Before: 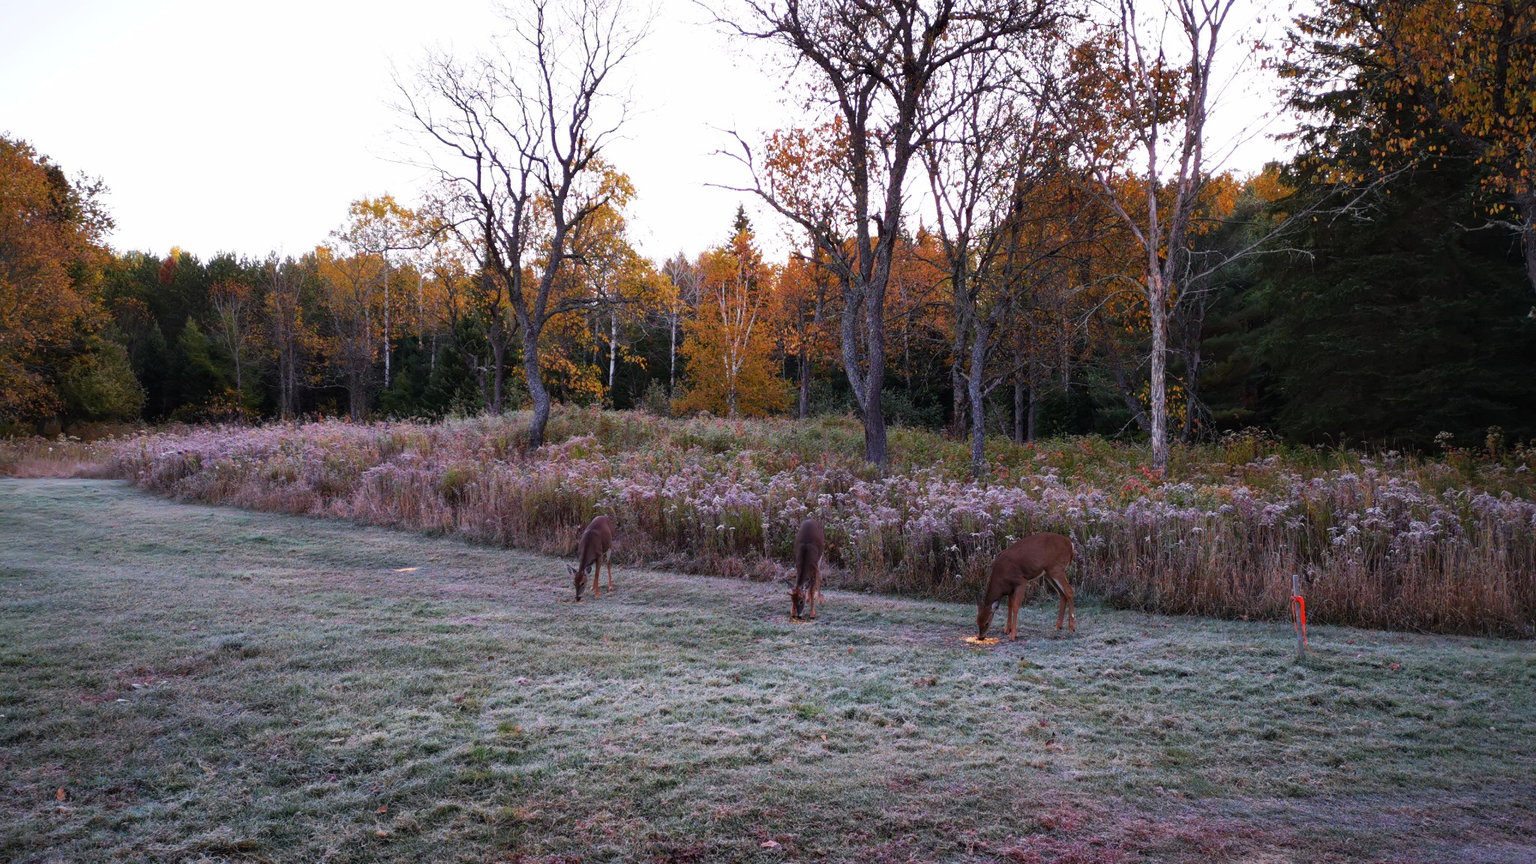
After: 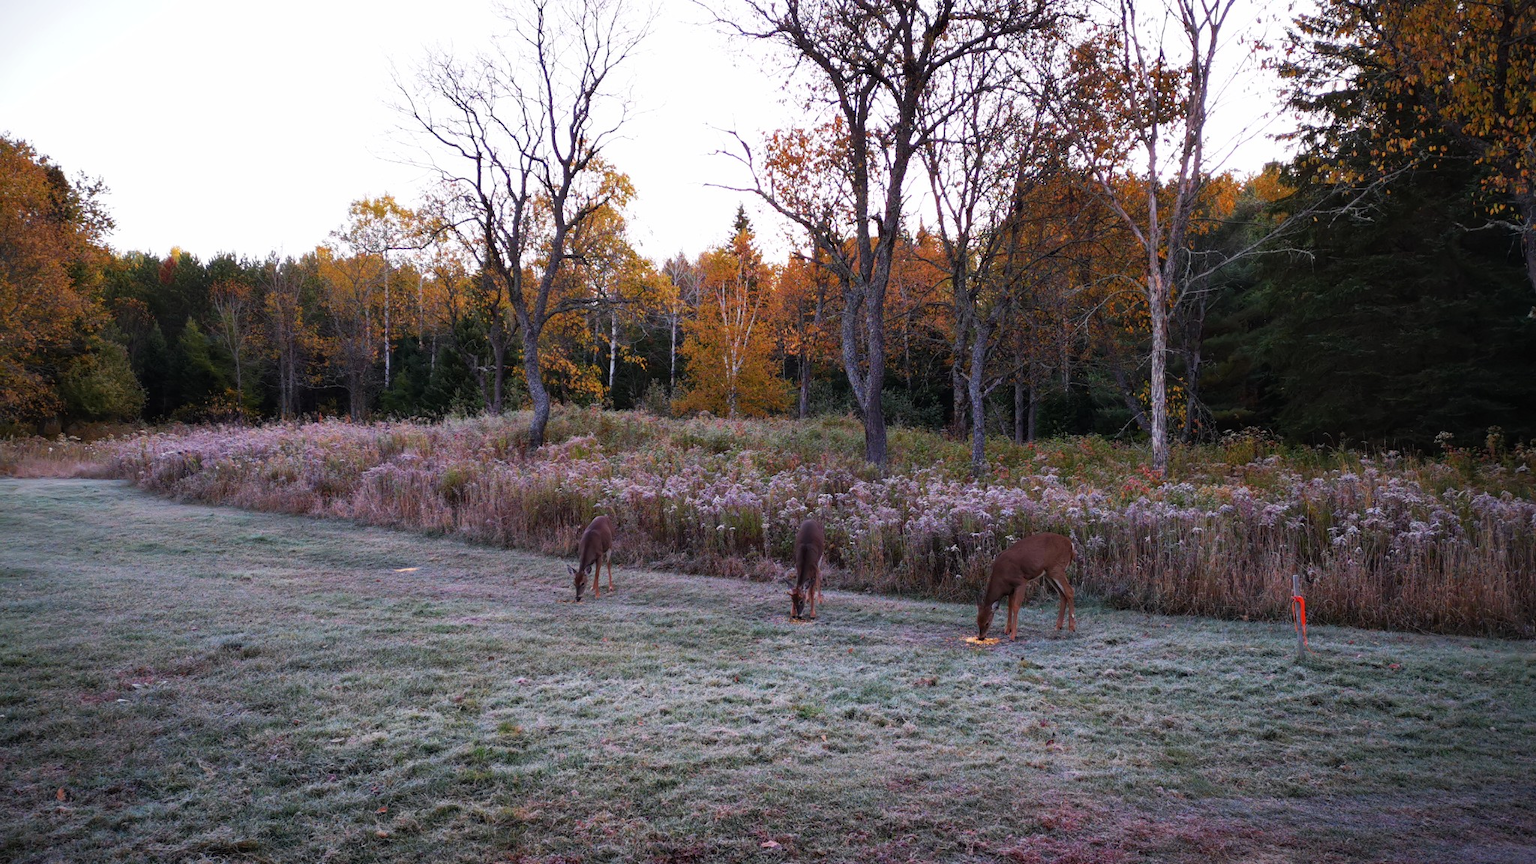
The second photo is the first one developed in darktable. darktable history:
vignetting: fall-off start 99.85%, saturation -0.002, center (-0.067, -0.306), width/height ratio 1.309
